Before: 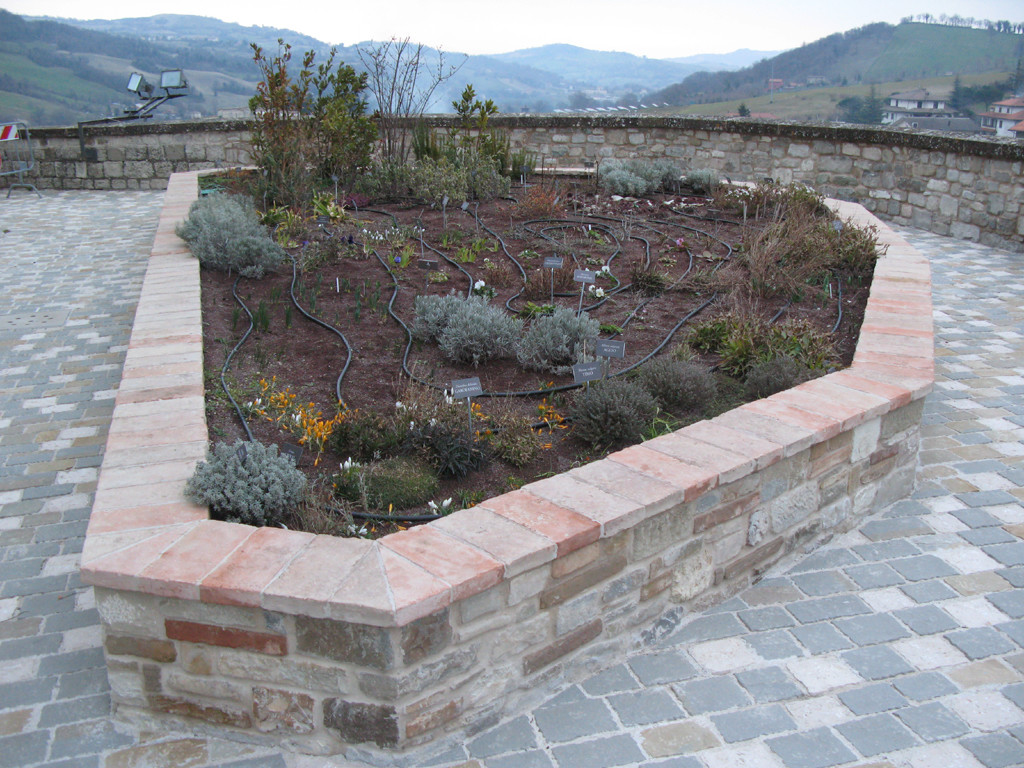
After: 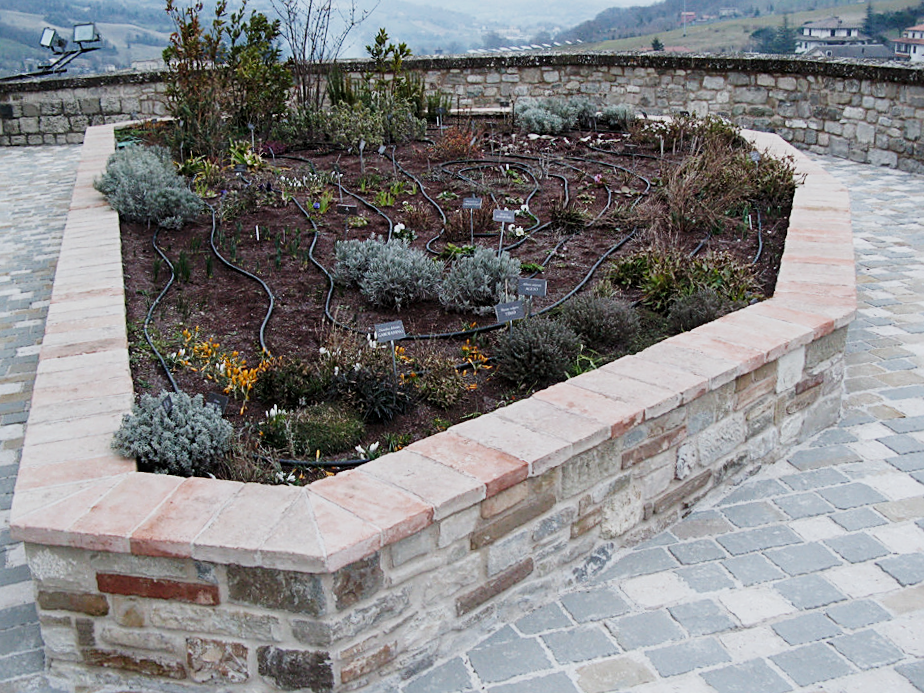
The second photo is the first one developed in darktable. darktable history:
sharpen: on, module defaults
local contrast: highlights 100%, shadows 100%, detail 120%, midtone range 0.2
crop and rotate: angle 1.96°, left 5.673%, top 5.673%
exposure: black level correction -0.005, exposure 0.054 EV, compensate highlight preservation false
sigmoid: contrast 1.8, skew -0.2, preserve hue 0%, red attenuation 0.1, red rotation 0.035, green attenuation 0.1, green rotation -0.017, blue attenuation 0.15, blue rotation -0.052, base primaries Rec2020
